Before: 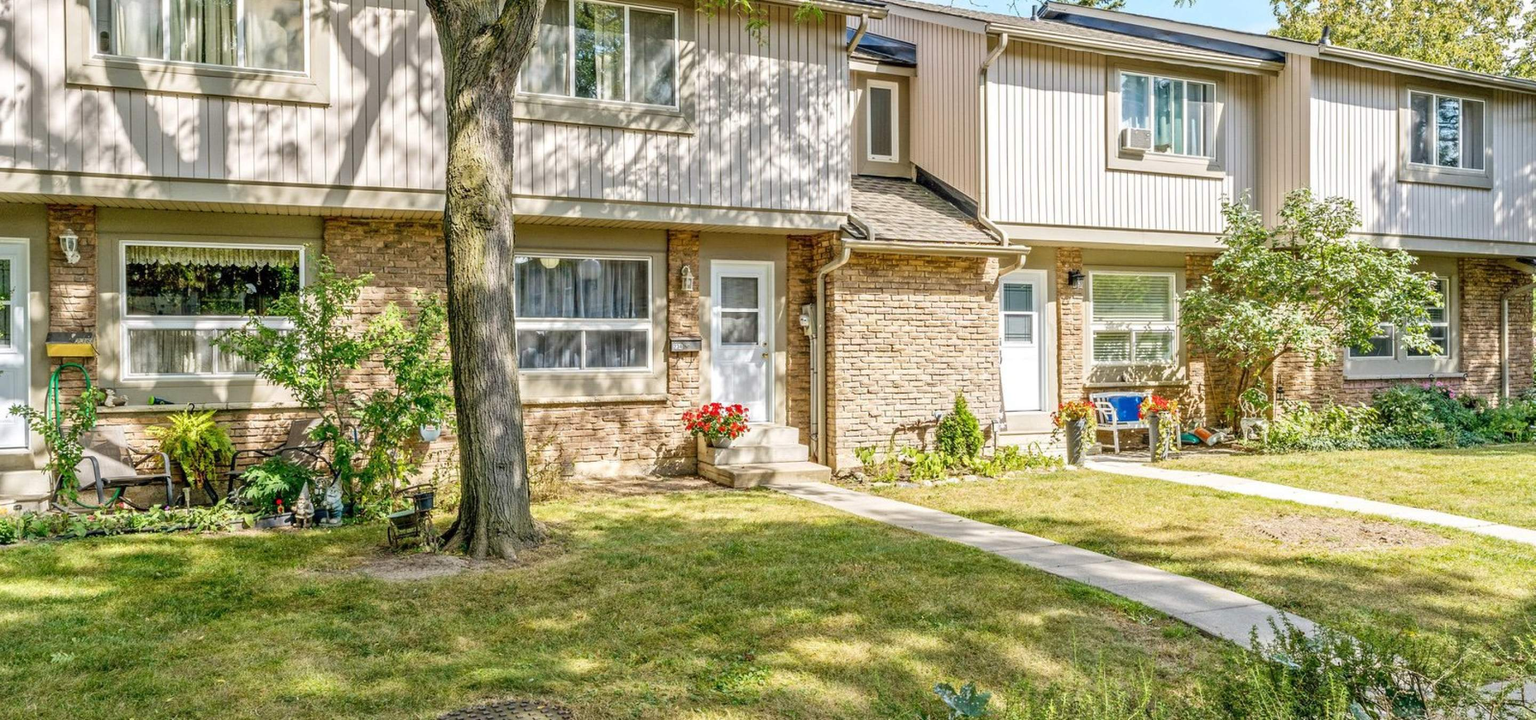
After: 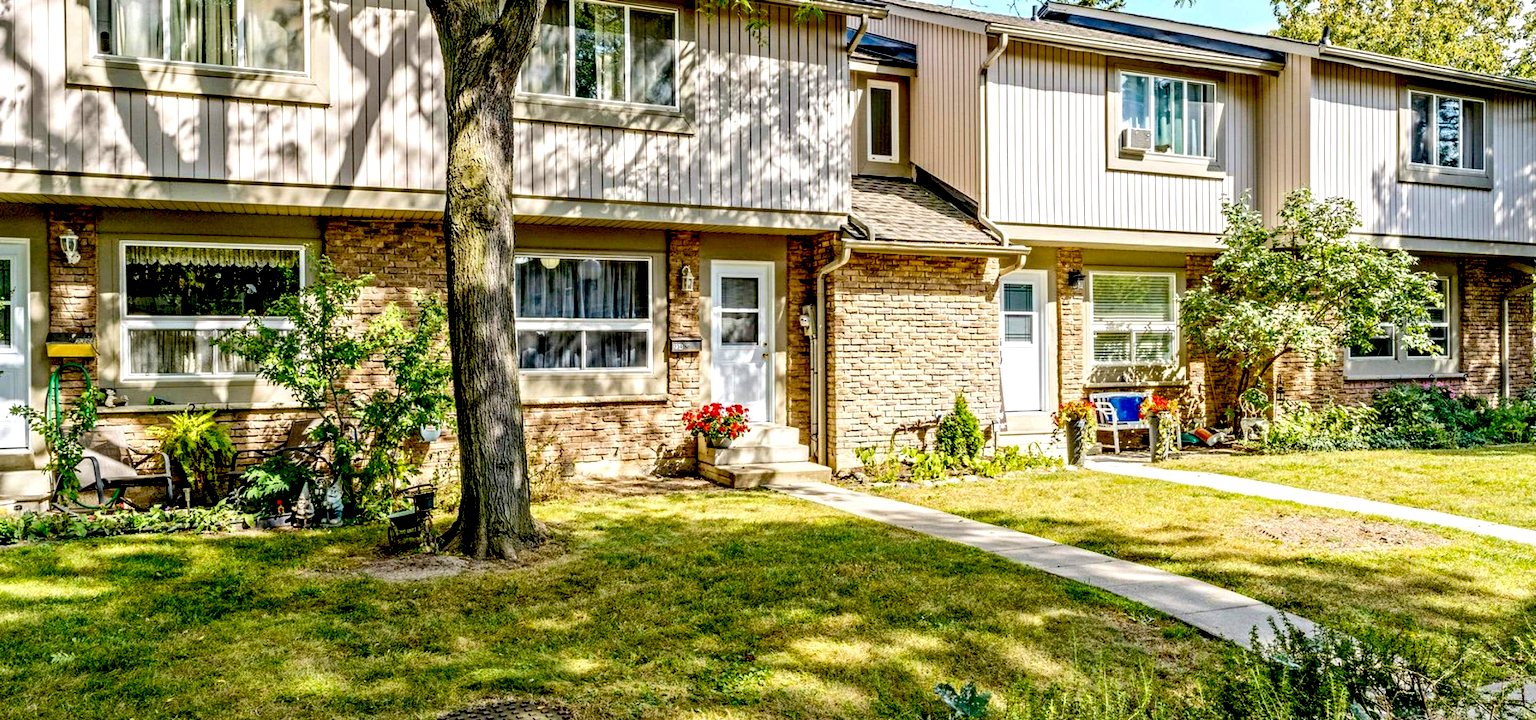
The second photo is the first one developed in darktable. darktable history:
exposure: black level correction 0.056, exposure -0.039 EV, compensate highlight preservation false
tone equalizer: -8 EV -0.417 EV, -7 EV -0.389 EV, -6 EV -0.333 EV, -5 EV -0.222 EV, -3 EV 0.222 EV, -2 EV 0.333 EV, -1 EV 0.389 EV, +0 EV 0.417 EV, edges refinement/feathering 500, mask exposure compensation -1.57 EV, preserve details no
haze removal: compatibility mode true, adaptive false
